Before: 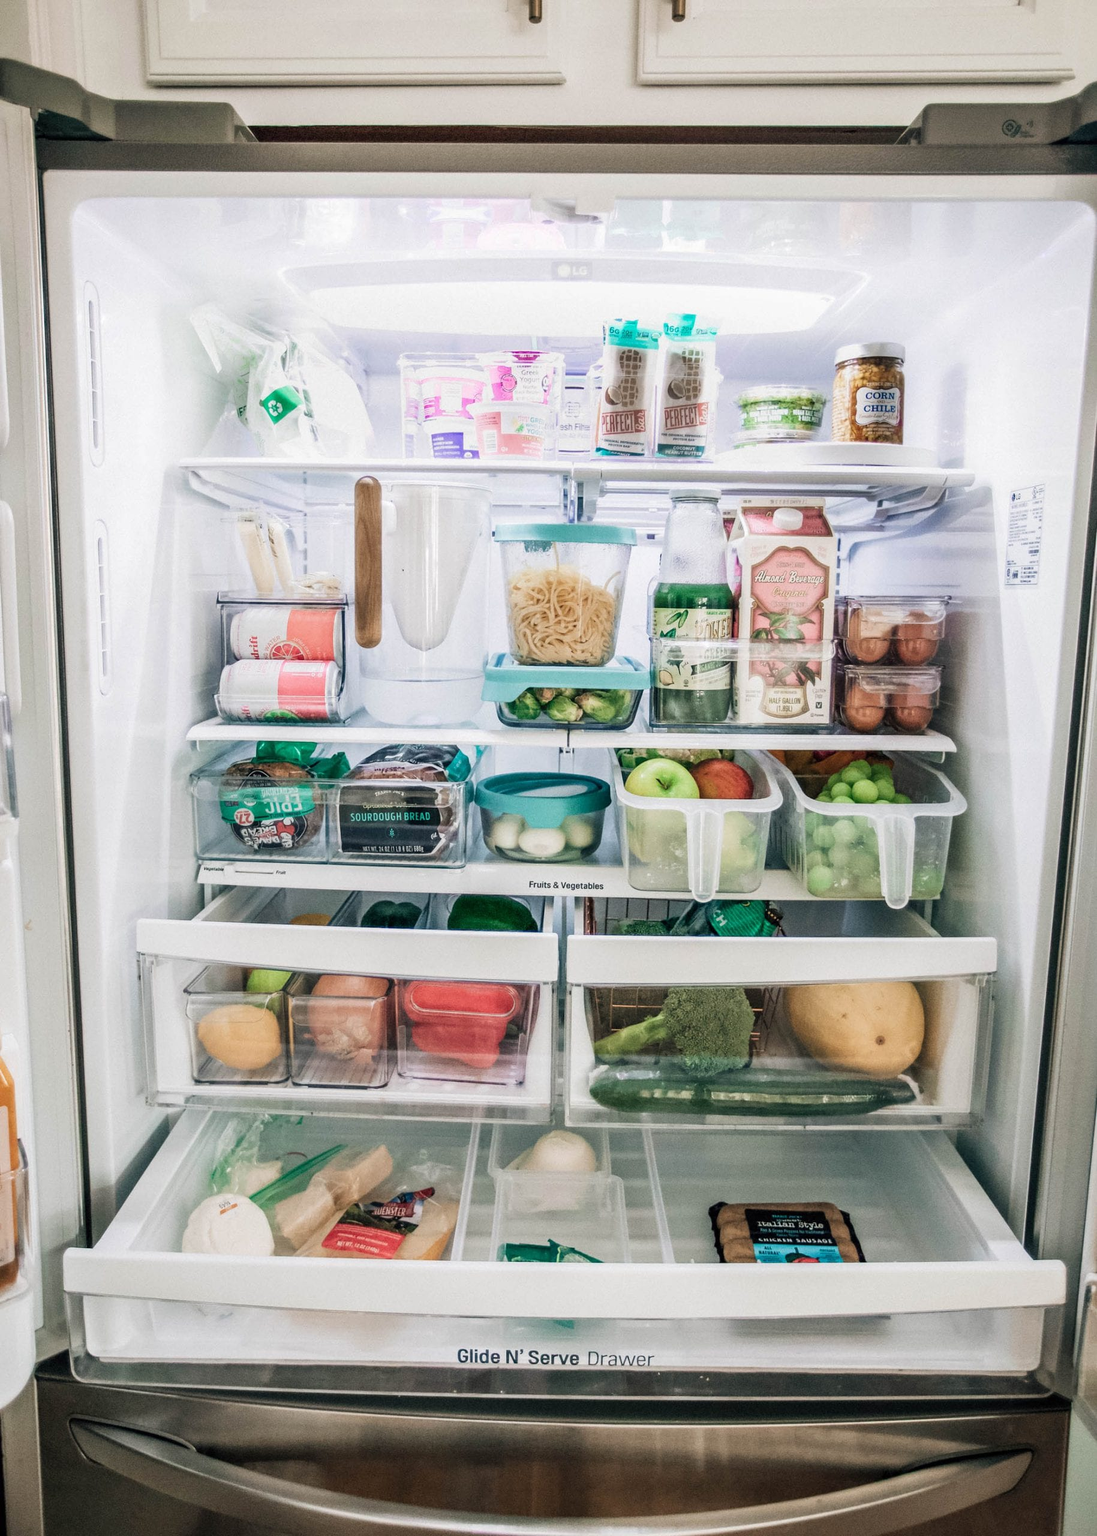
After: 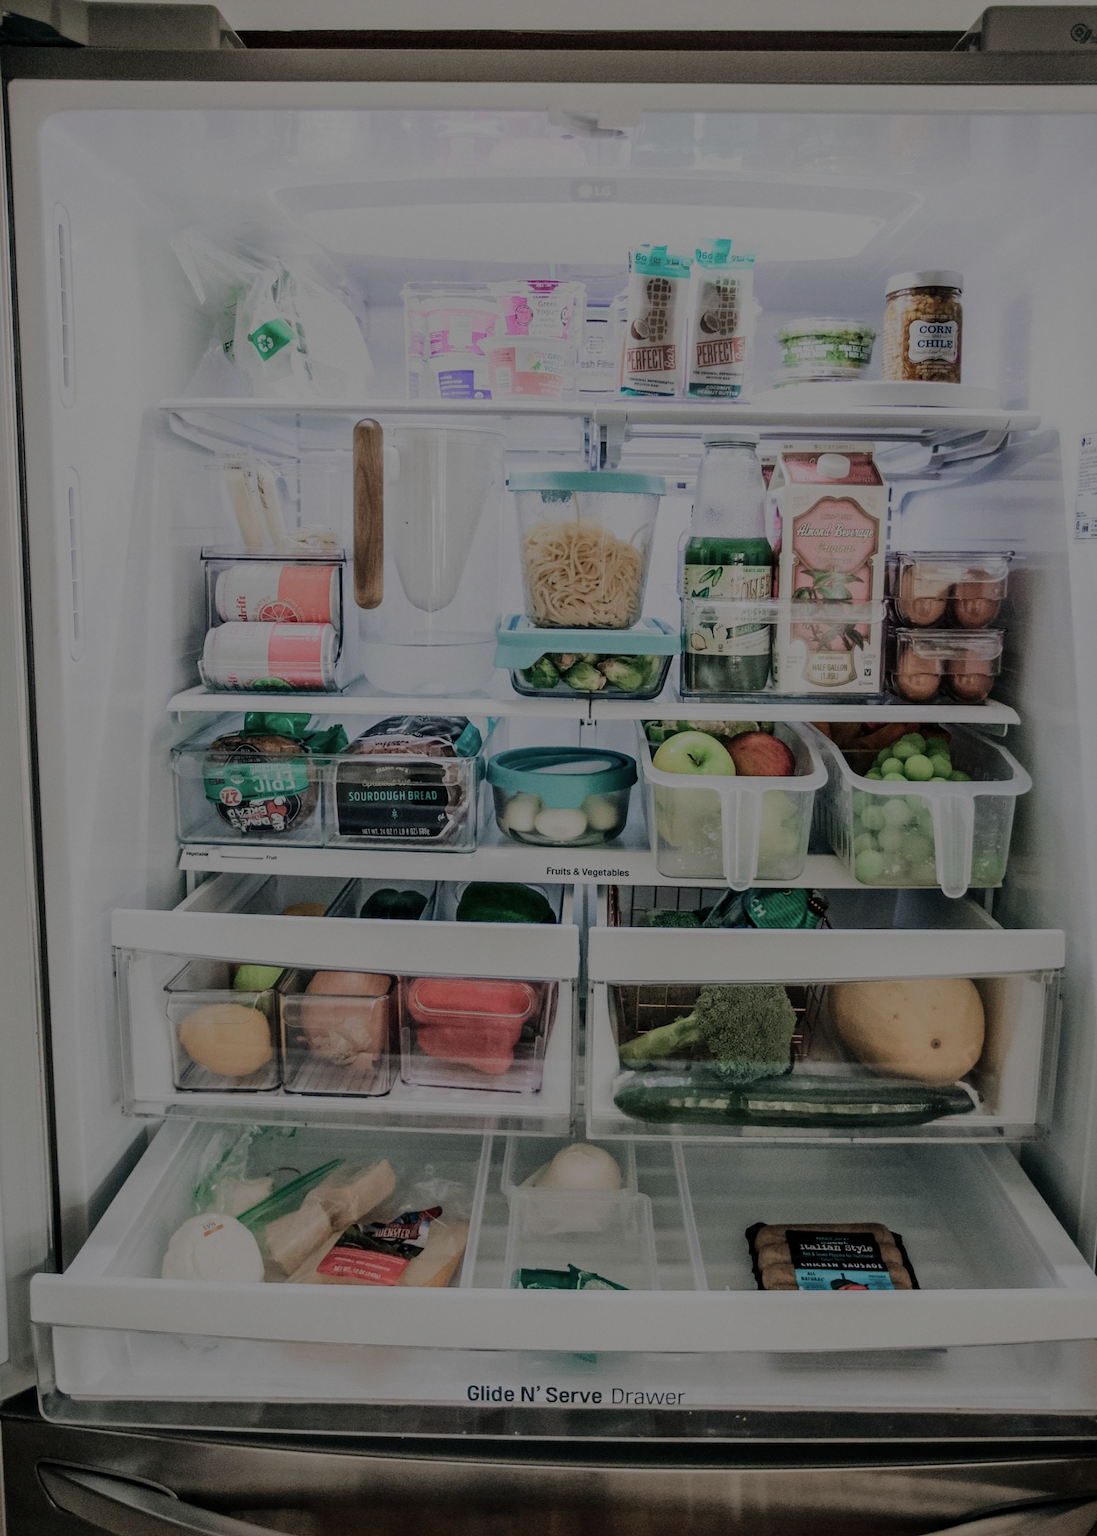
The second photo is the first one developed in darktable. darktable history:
crop: left 3.305%, top 6.436%, right 6.389%, bottom 3.258%
shadows and highlights: on, module defaults
color balance rgb: perceptual brilliance grading › global brilliance -48.39%
tone equalizer: -8 EV -1.08 EV, -7 EV -1.01 EV, -6 EV -0.867 EV, -5 EV -0.578 EV, -3 EV 0.578 EV, -2 EV 0.867 EV, -1 EV 1.01 EV, +0 EV 1.08 EV, edges refinement/feathering 500, mask exposure compensation -1.57 EV, preserve details no
